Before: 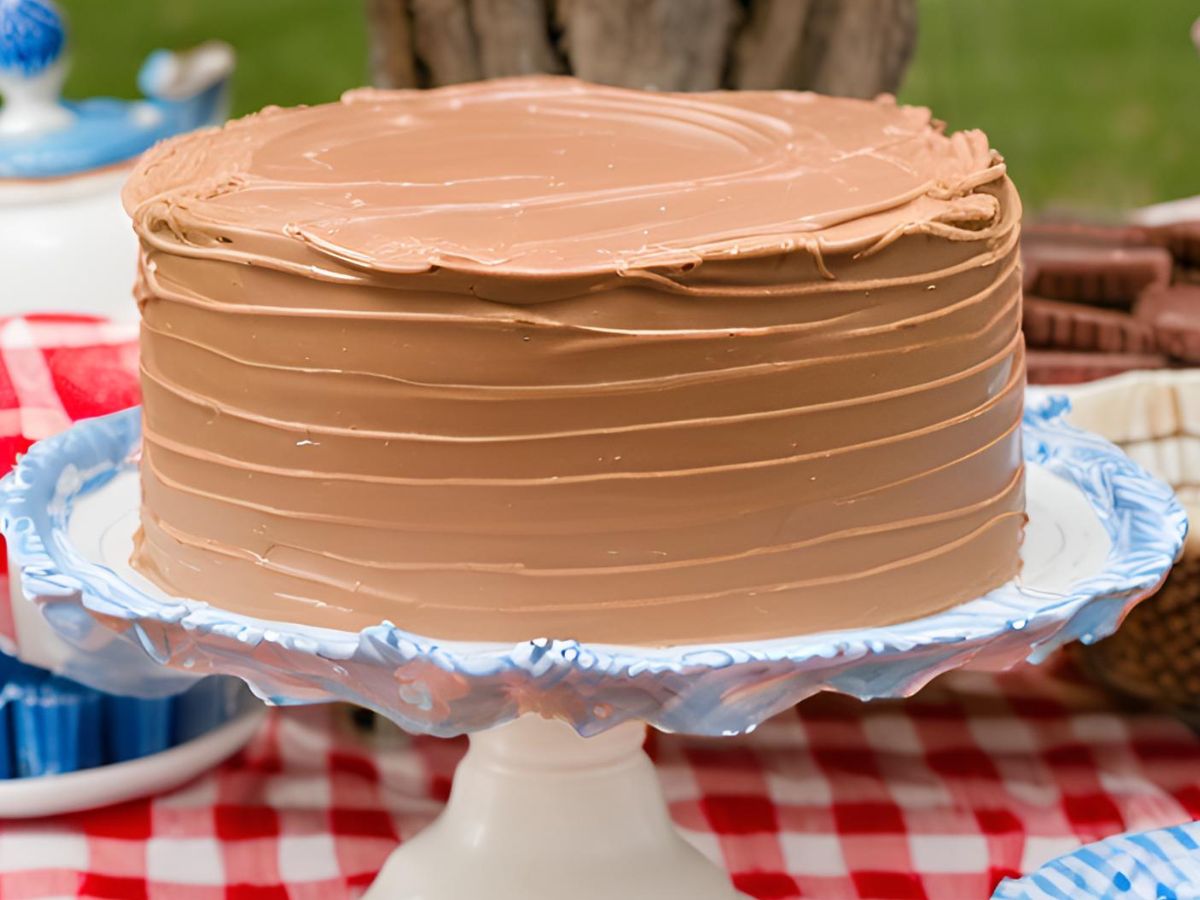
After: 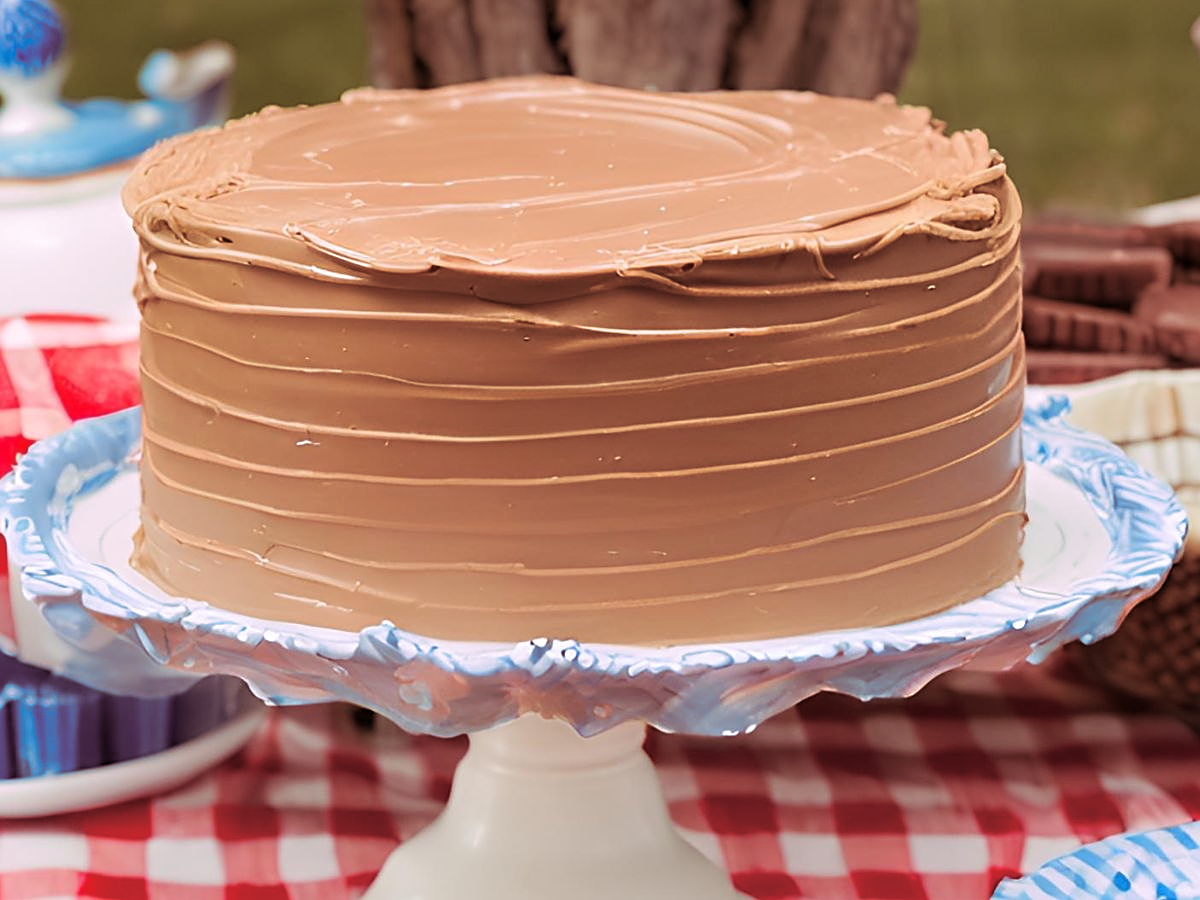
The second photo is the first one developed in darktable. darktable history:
split-toning: highlights › hue 298.8°, highlights › saturation 0.73, compress 41.76%
sharpen: on, module defaults
